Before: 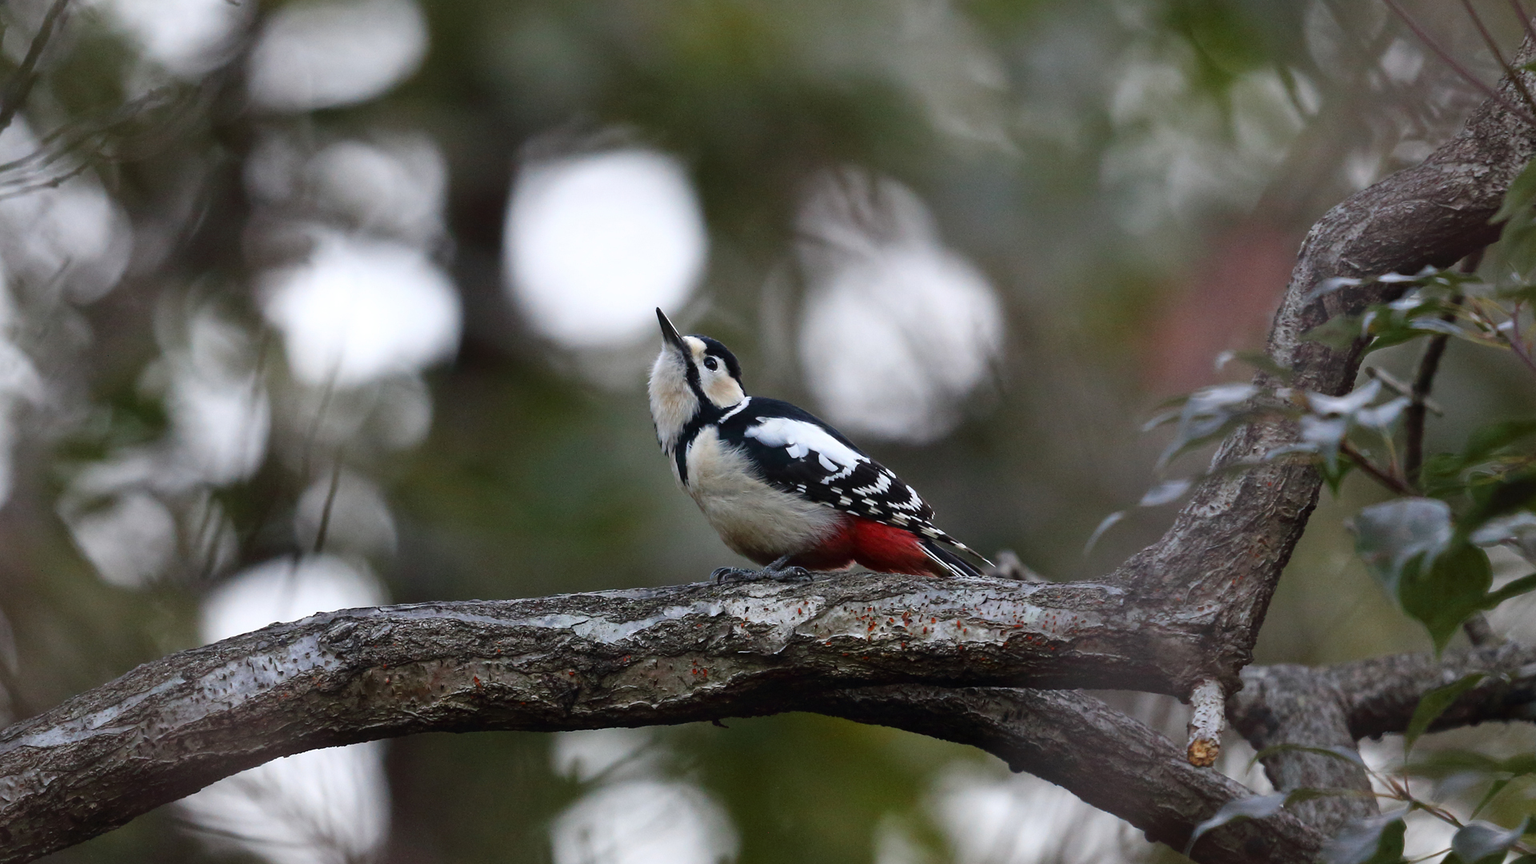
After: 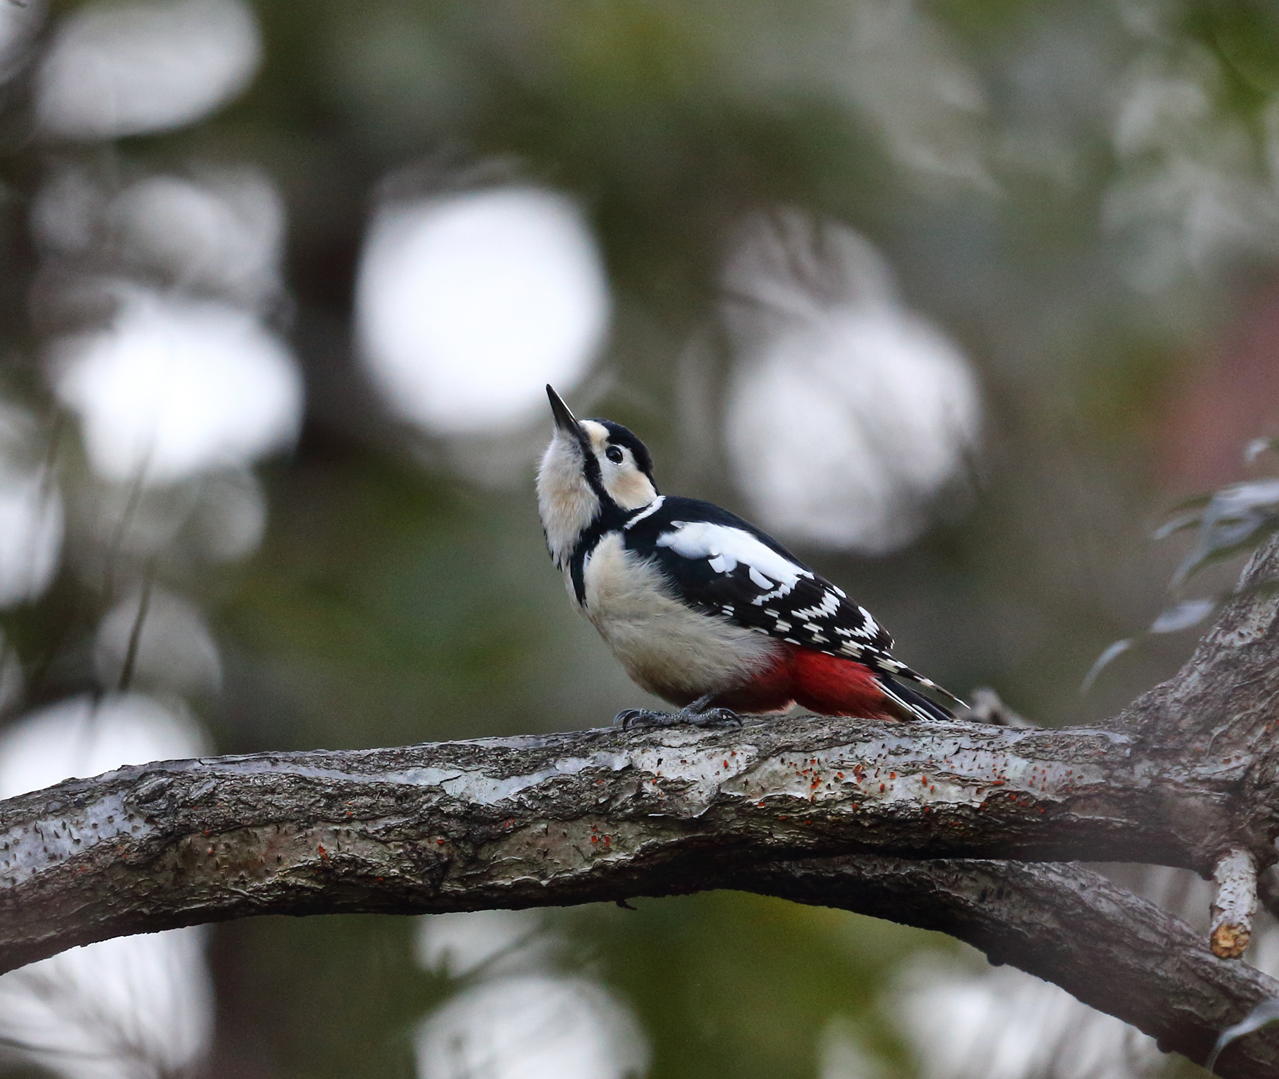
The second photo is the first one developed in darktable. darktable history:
crop and rotate: left 14.292%, right 19.041%
shadows and highlights: low approximation 0.01, soften with gaussian
